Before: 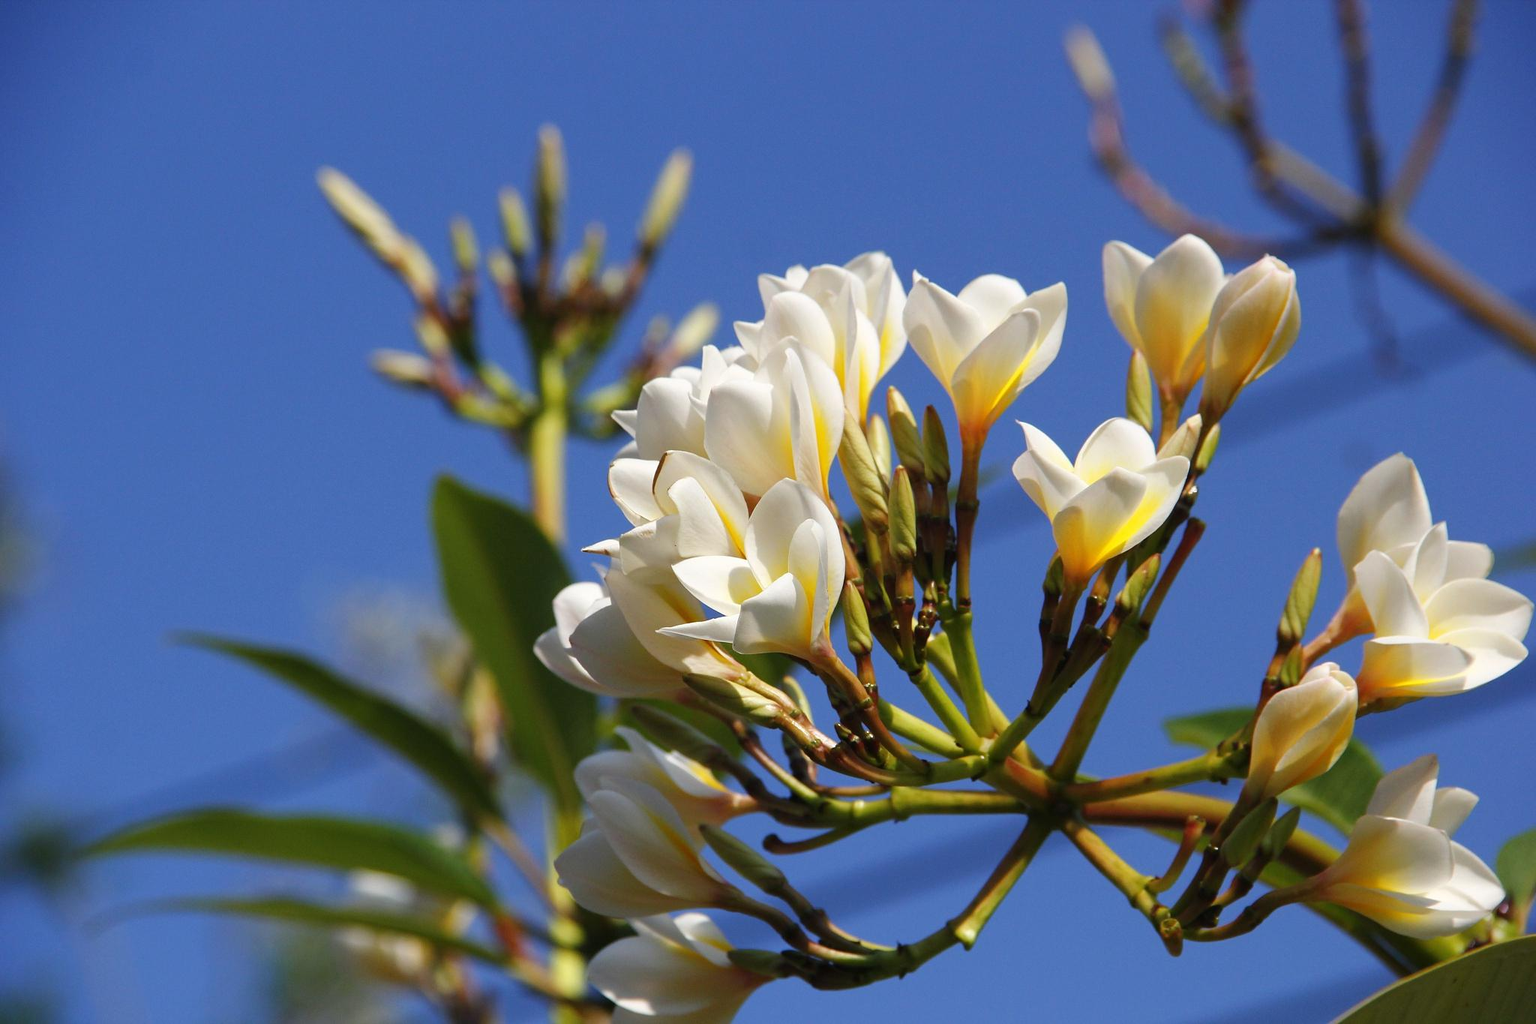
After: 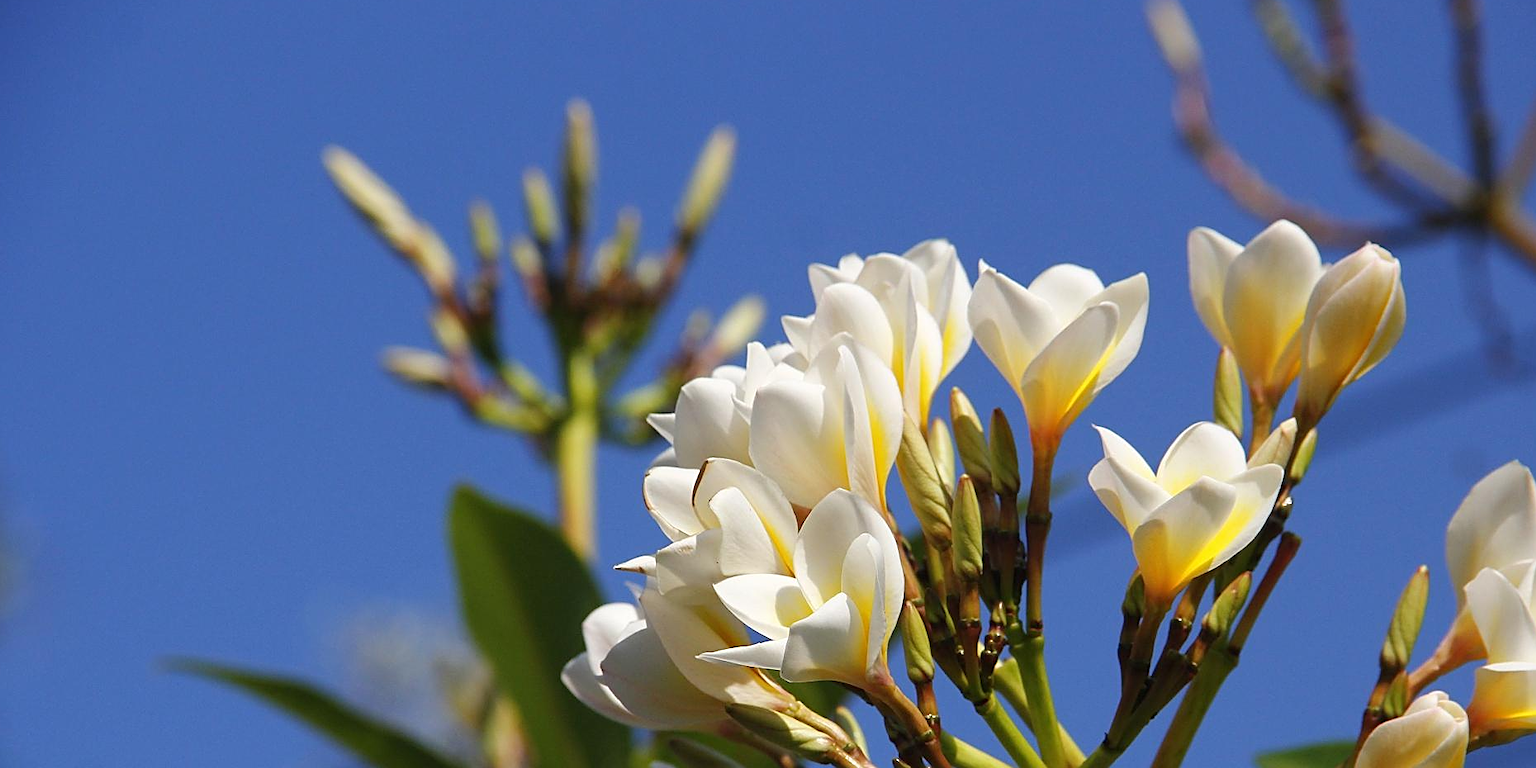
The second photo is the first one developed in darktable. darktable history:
crop: left 1.564%, top 3.381%, right 7.574%, bottom 28.454%
sharpen: amount 0.497
